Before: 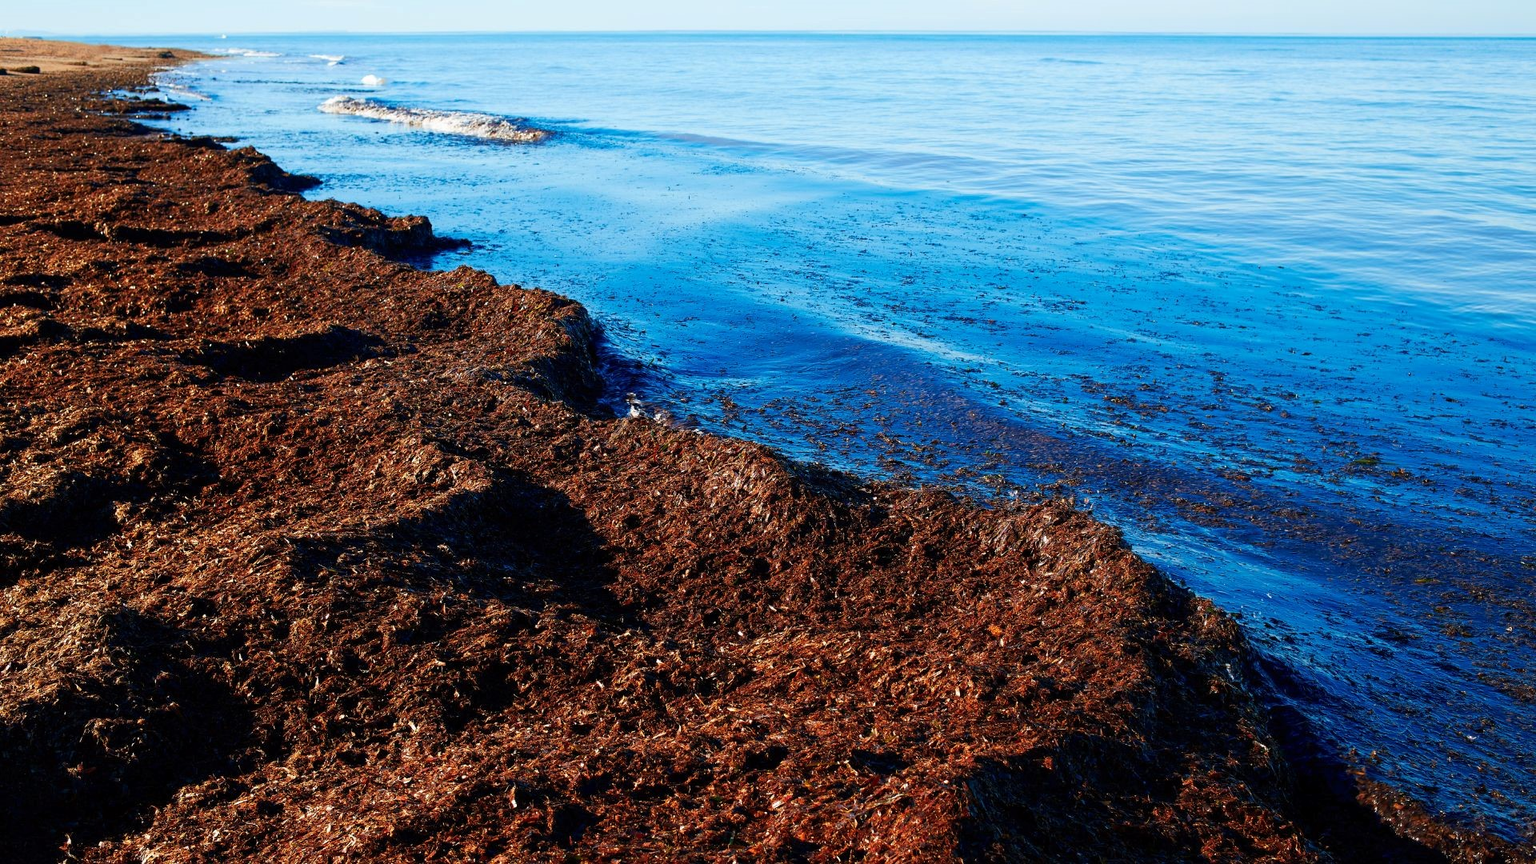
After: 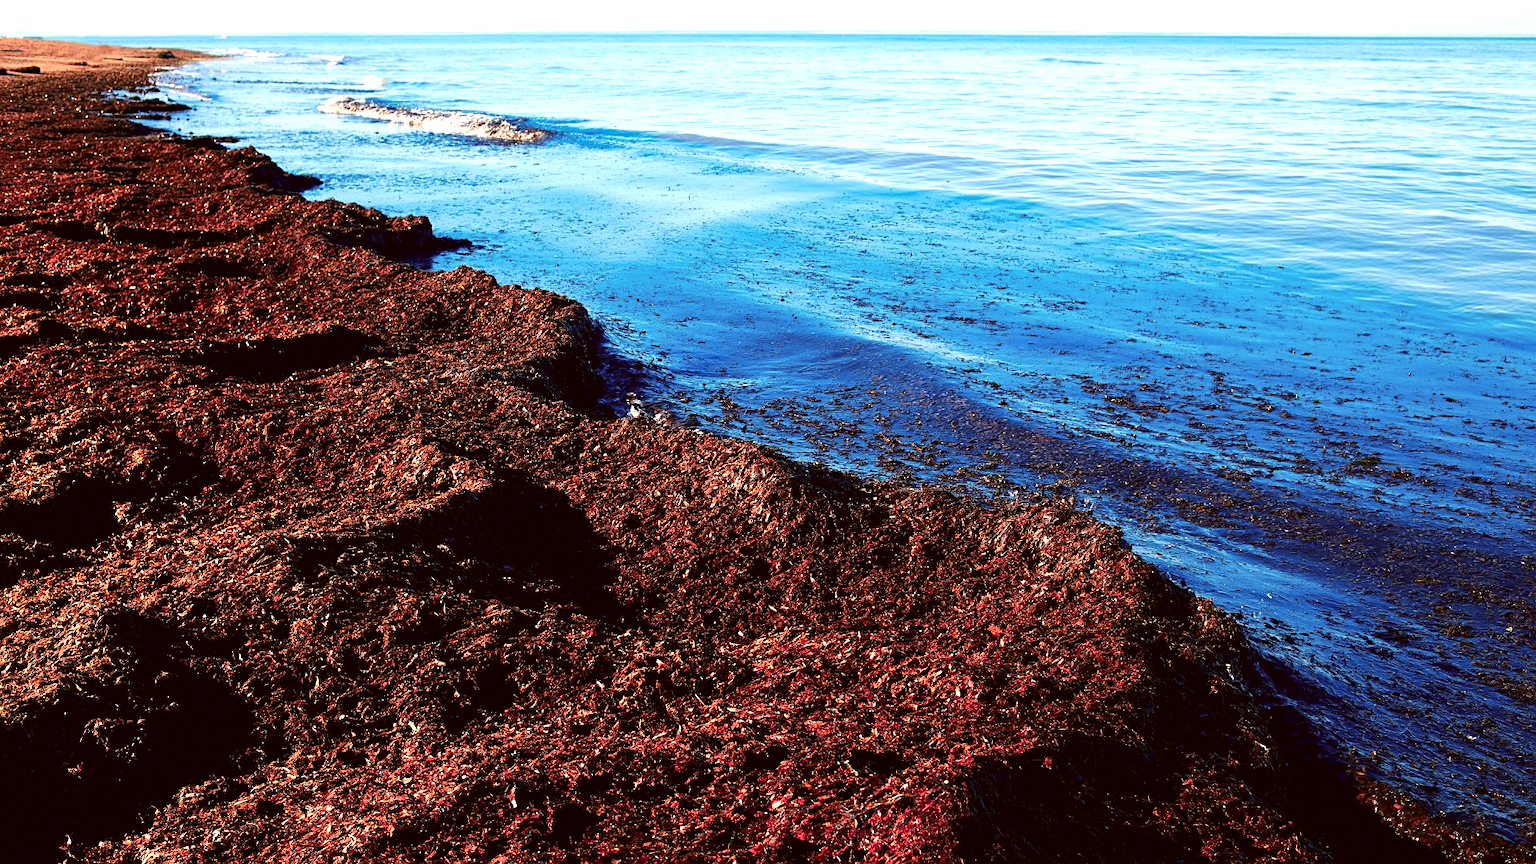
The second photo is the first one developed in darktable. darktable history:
color zones: curves: ch1 [(0.263, 0.53) (0.376, 0.287) (0.487, 0.512) (0.748, 0.547) (1, 0.513)]; ch2 [(0.262, 0.45) (0.751, 0.477)], mix 31.98%
color correction: highlights a* 6.27, highlights b* 8.19, shadows a* 5.94, shadows b* 7.23, saturation 0.9
shadows and highlights: shadows -20, white point adjustment -2, highlights -35
sharpen: amount 0.2
tone equalizer: -8 EV -0.75 EV, -7 EV -0.7 EV, -6 EV -0.6 EV, -5 EV -0.4 EV, -3 EV 0.4 EV, -2 EV 0.6 EV, -1 EV 0.7 EV, +0 EV 0.75 EV, edges refinement/feathering 500, mask exposure compensation -1.57 EV, preserve details no
